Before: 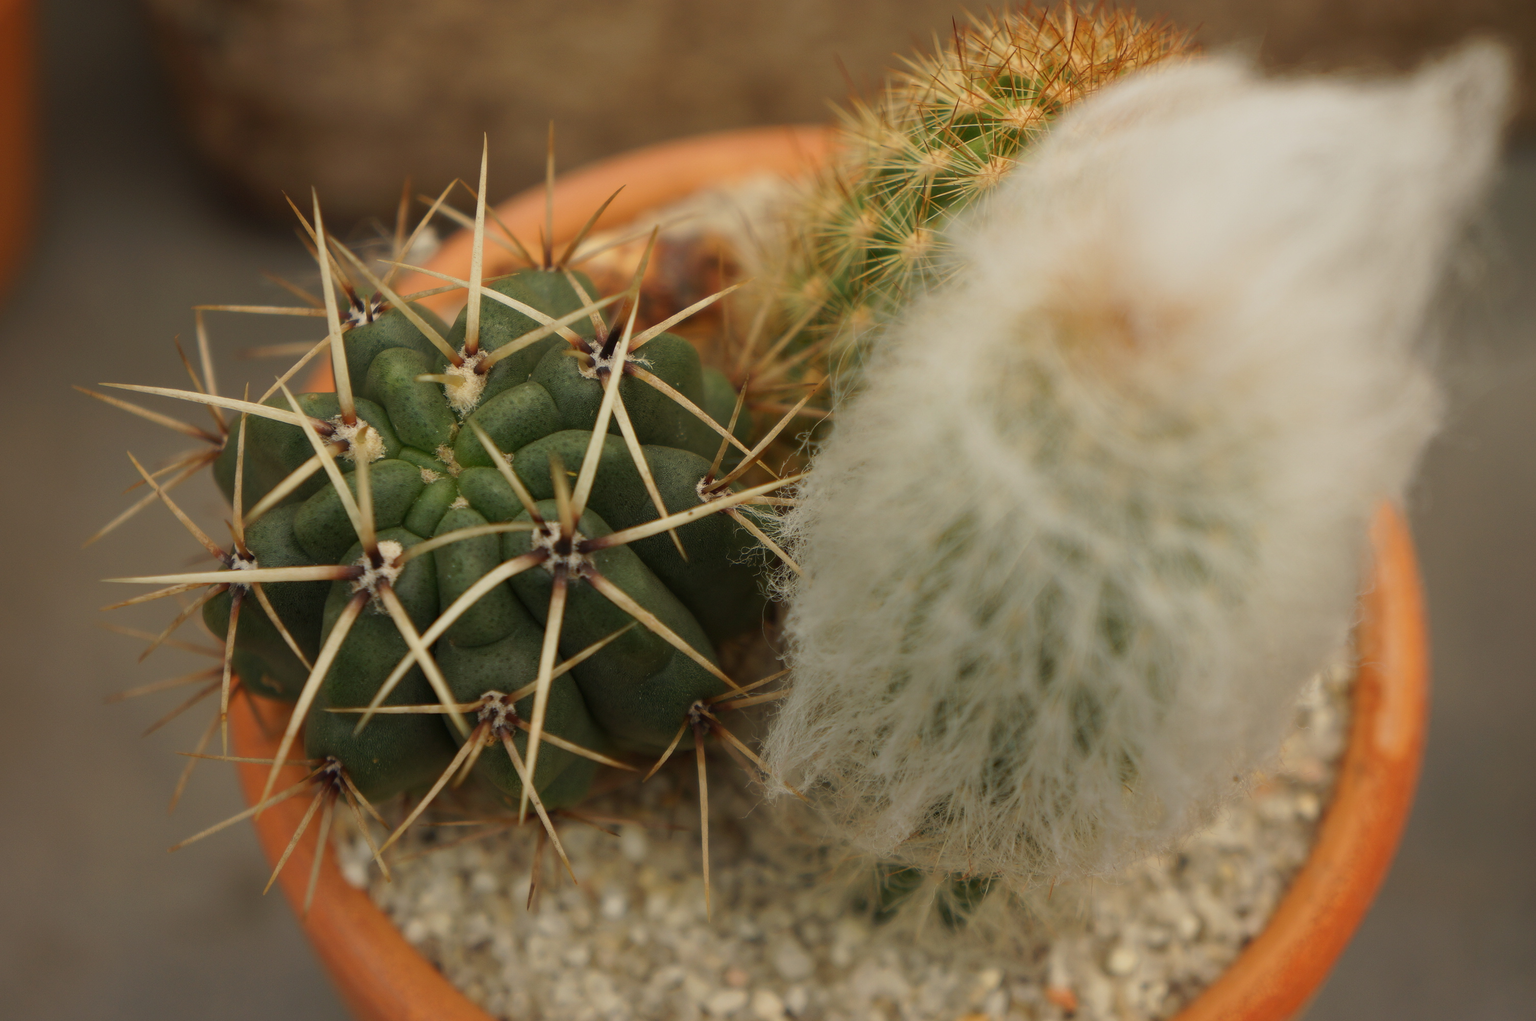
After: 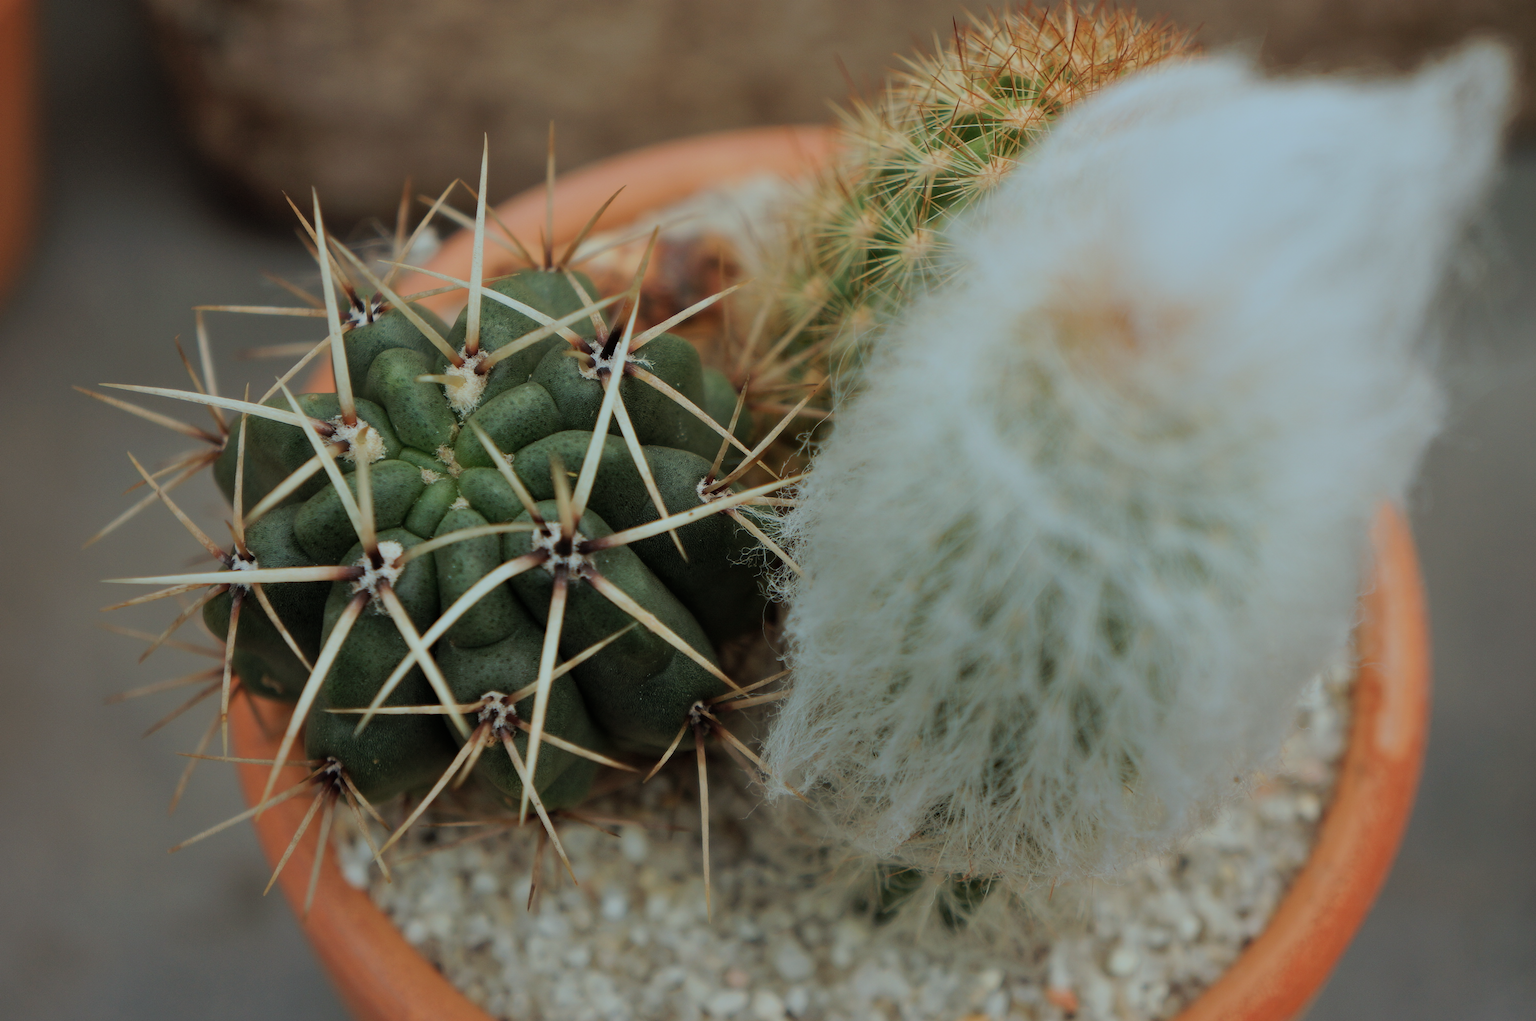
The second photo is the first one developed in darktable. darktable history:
color correction: highlights a* -9.73, highlights b* -21.22
filmic rgb: black relative exposure -7.65 EV, white relative exposure 4.56 EV, hardness 3.61
shadows and highlights: shadows 37.27, highlights -28.18, soften with gaussian
